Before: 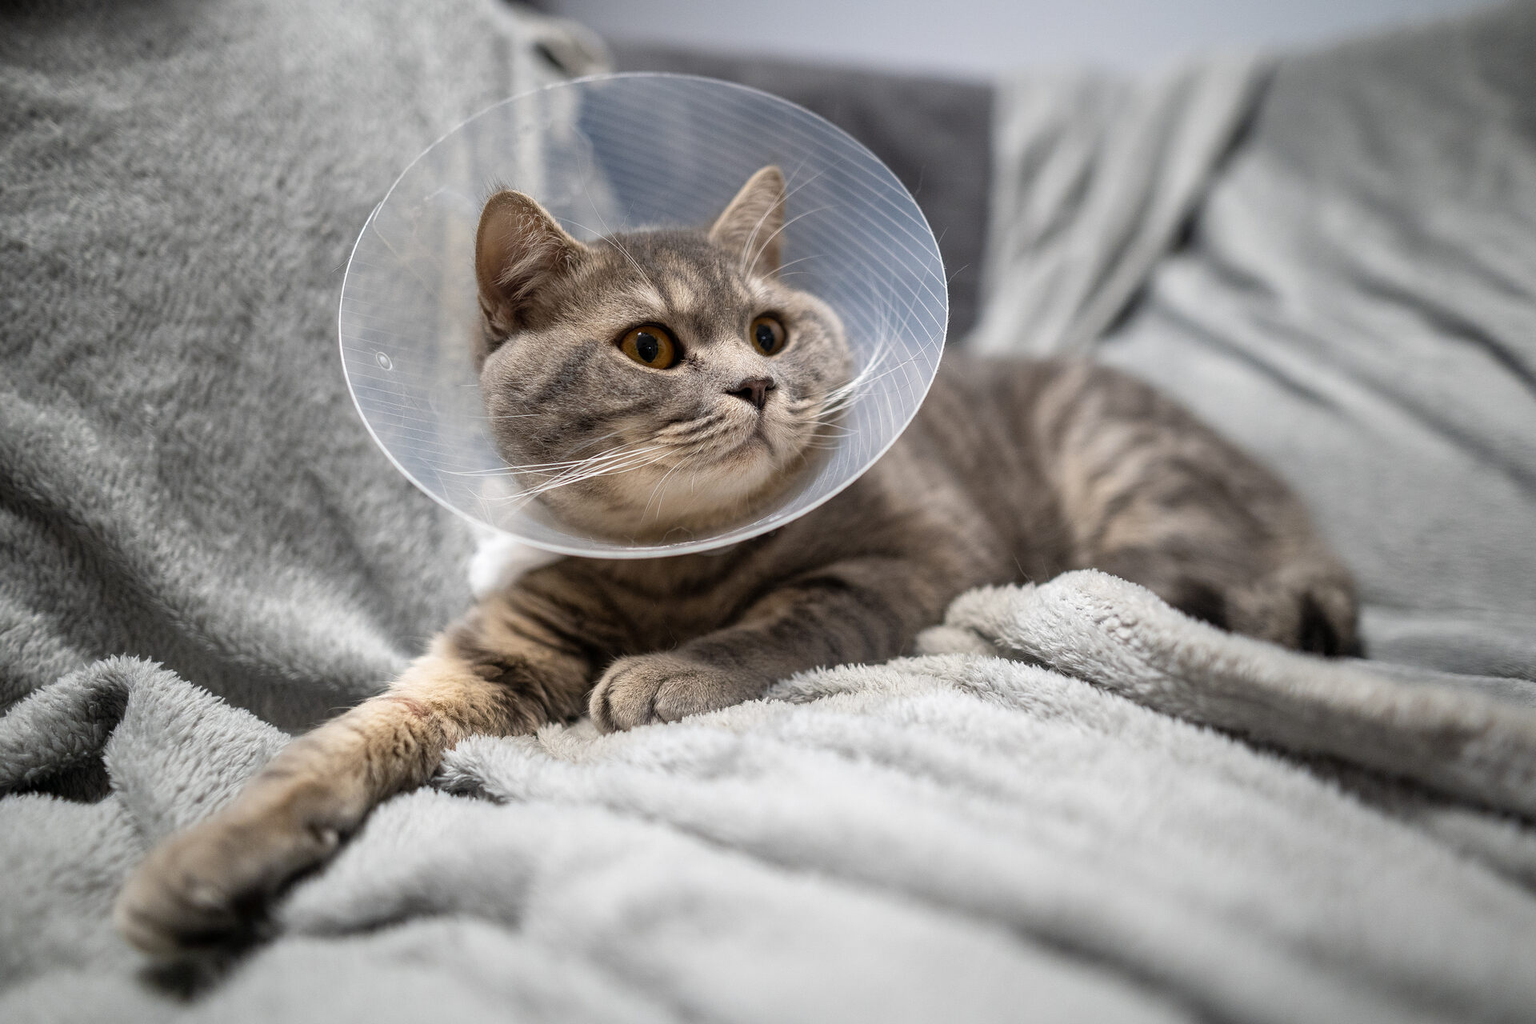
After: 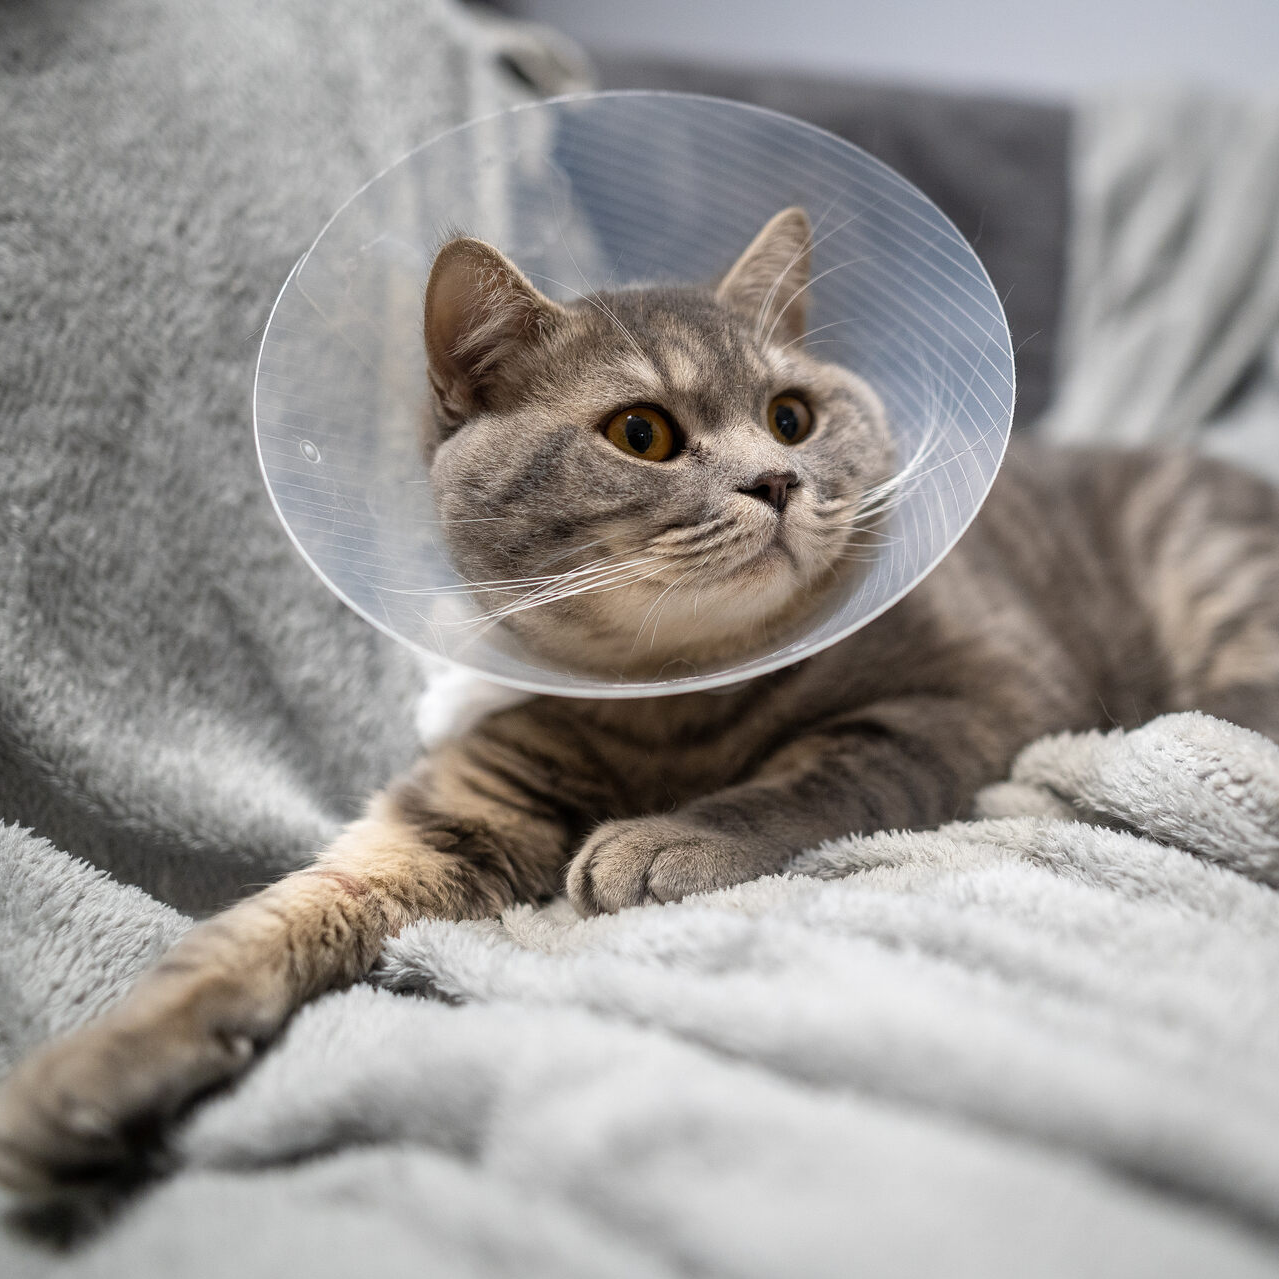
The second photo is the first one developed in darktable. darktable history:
crop and rotate: left 8.862%, right 24.515%
